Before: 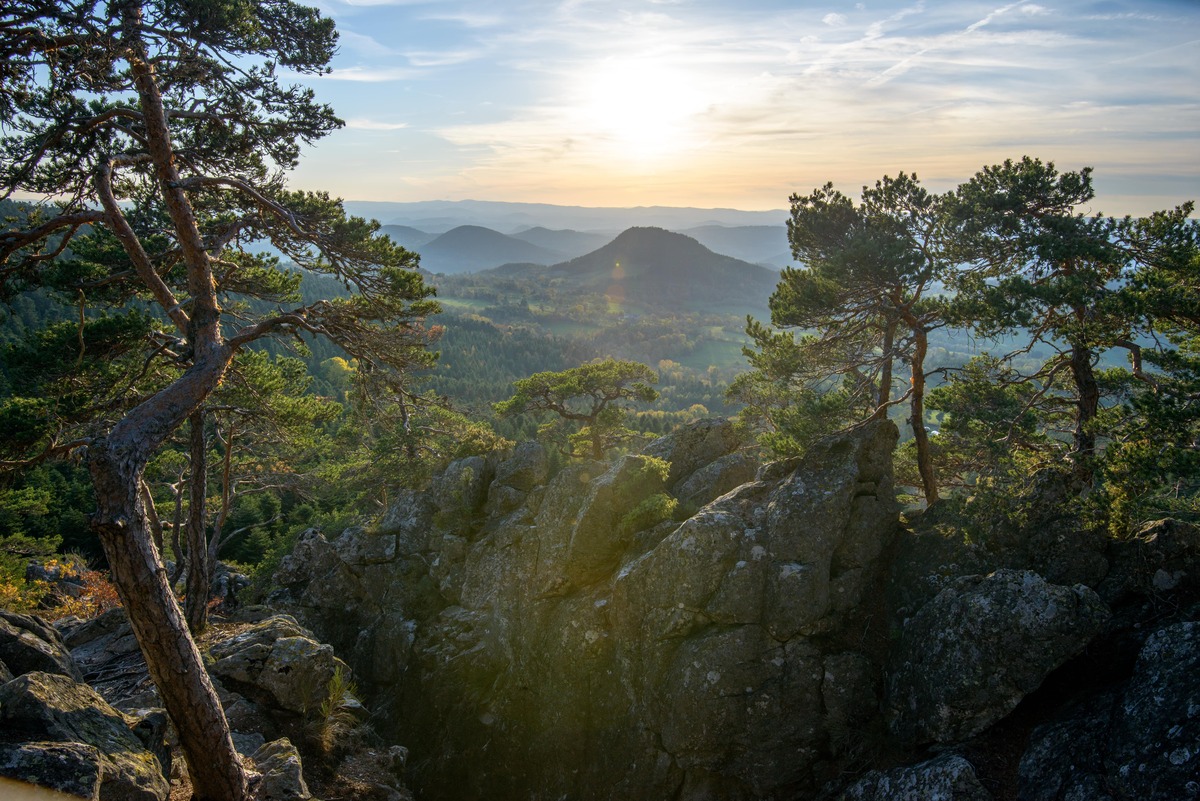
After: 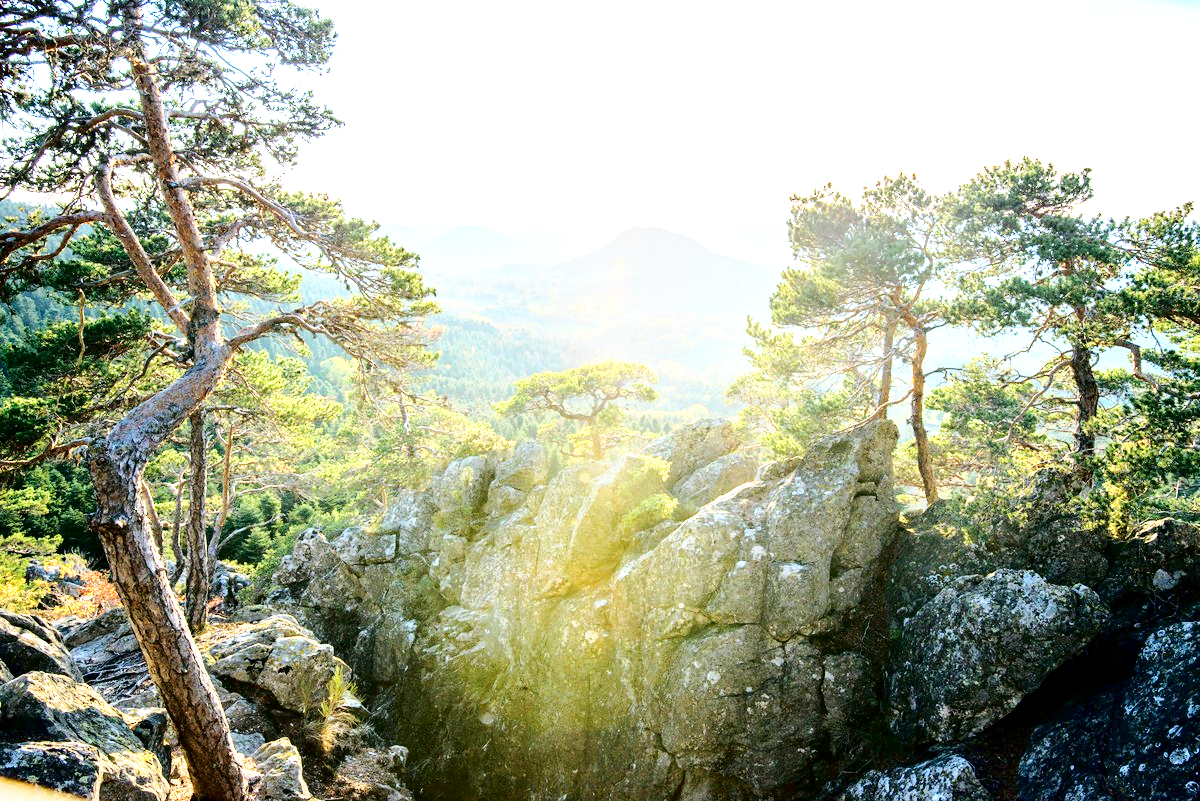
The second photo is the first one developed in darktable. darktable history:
exposure: black level correction 0, exposure 1.93 EV, compensate highlight preservation false
base curve: curves: ch0 [(0, 0) (0.005, 0.002) (0.15, 0.3) (0.4, 0.7) (0.75, 0.95) (1, 1)], preserve colors none
levels: mode automatic, levels [0, 0.51, 1]
color zones: curves: ch0 [(0.068, 0.464) (0.25, 0.5) (0.48, 0.508) (0.75, 0.536) (0.886, 0.476) (0.967, 0.456)]; ch1 [(0.066, 0.456) (0.25, 0.5) (0.616, 0.508) (0.746, 0.56) (0.934, 0.444)]
tone curve: curves: ch0 [(0, 0) (0.003, 0) (0.011, 0.002) (0.025, 0.004) (0.044, 0.007) (0.069, 0.015) (0.1, 0.025) (0.136, 0.04) (0.177, 0.09) (0.224, 0.152) (0.277, 0.239) (0.335, 0.335) (0.399, 0.43) (0.468, 0.524) (0.543, 0.621) (0.623, 0.712) (0.709, 0.792) (0.801, 0.871) (0.898, 0.951) (1, 1)], color space Lab, independent channels, preserve colors none
